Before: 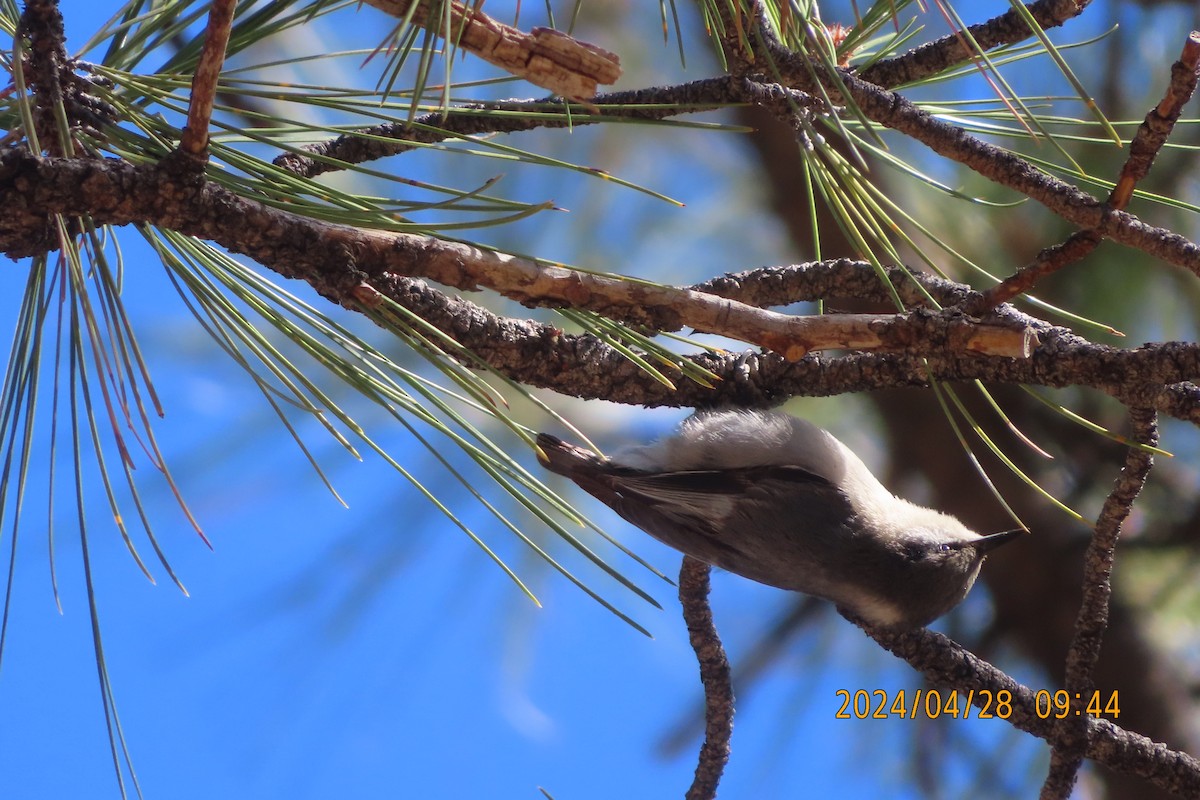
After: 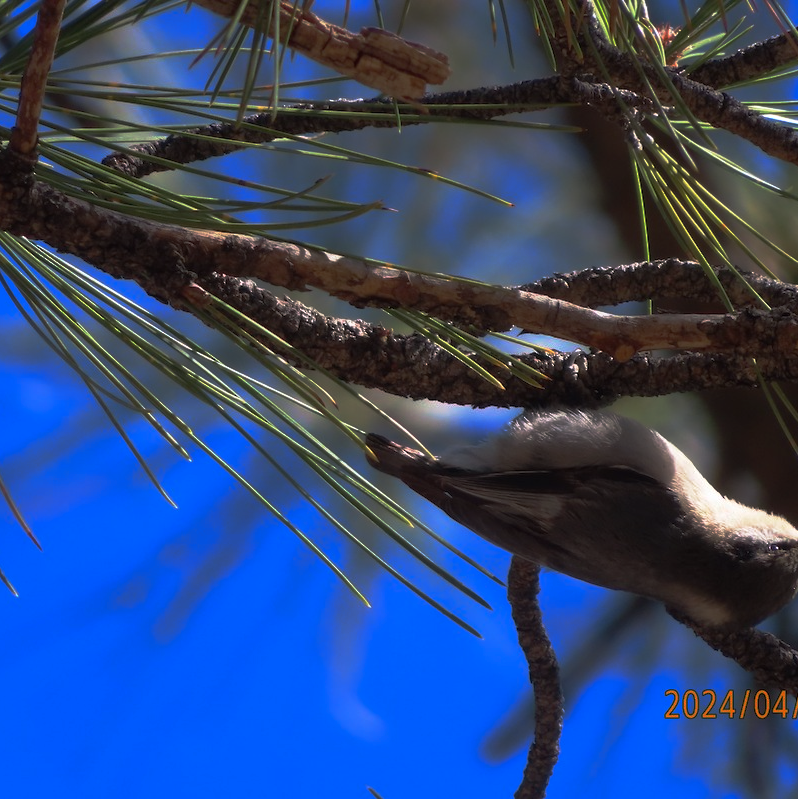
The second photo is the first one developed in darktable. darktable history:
base curve: curves: ch0 [(0, 0) (0.564, 0.291) (0.802, 0.731) (1, 1)], preserve colors none
tone equalizer: on, module defaults
crop and rotate: left 14.289%, right 19.167%
